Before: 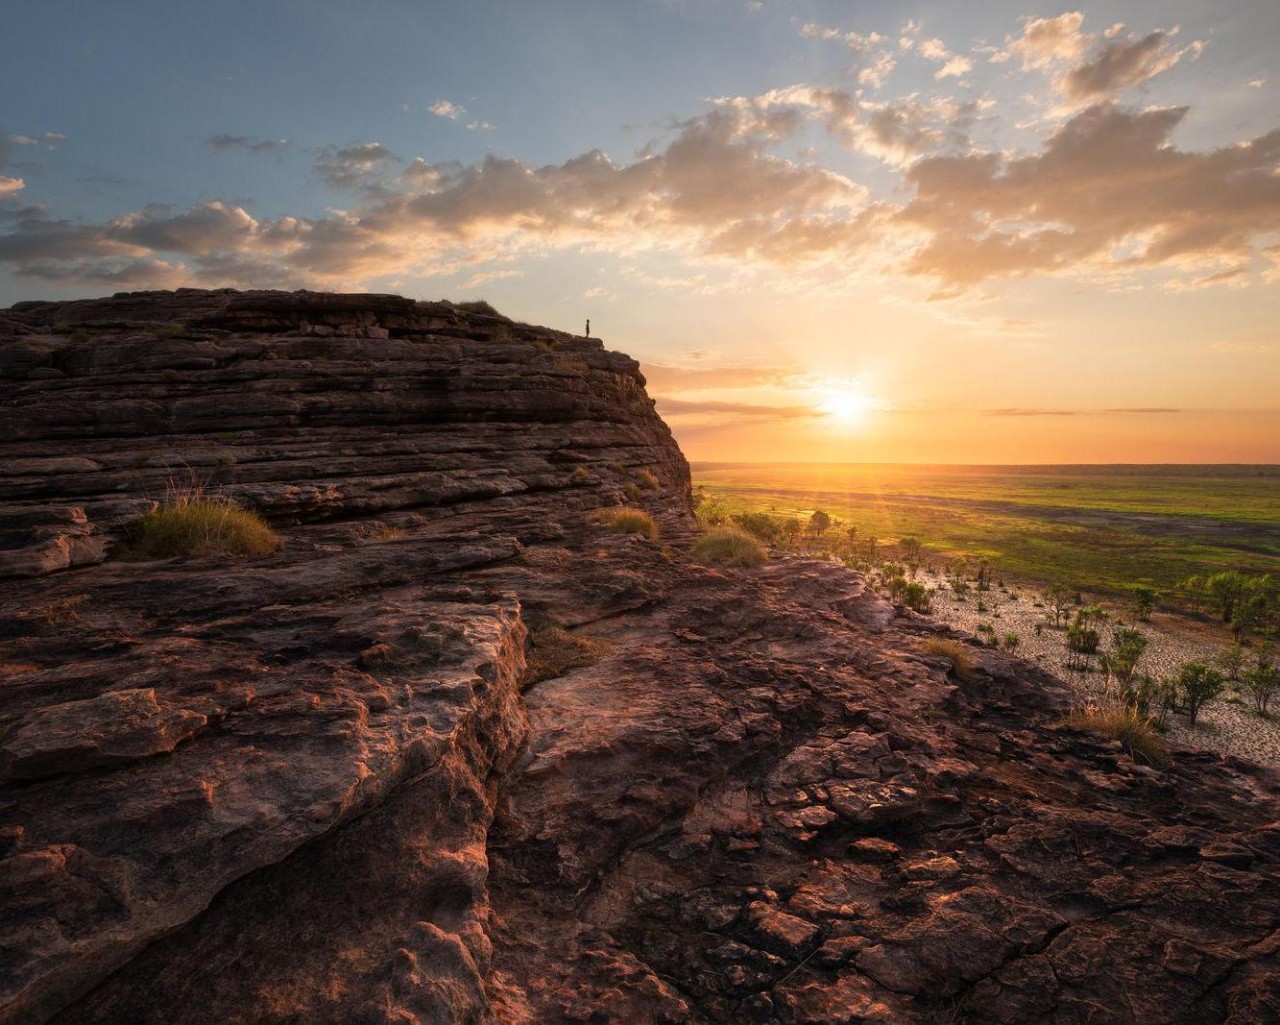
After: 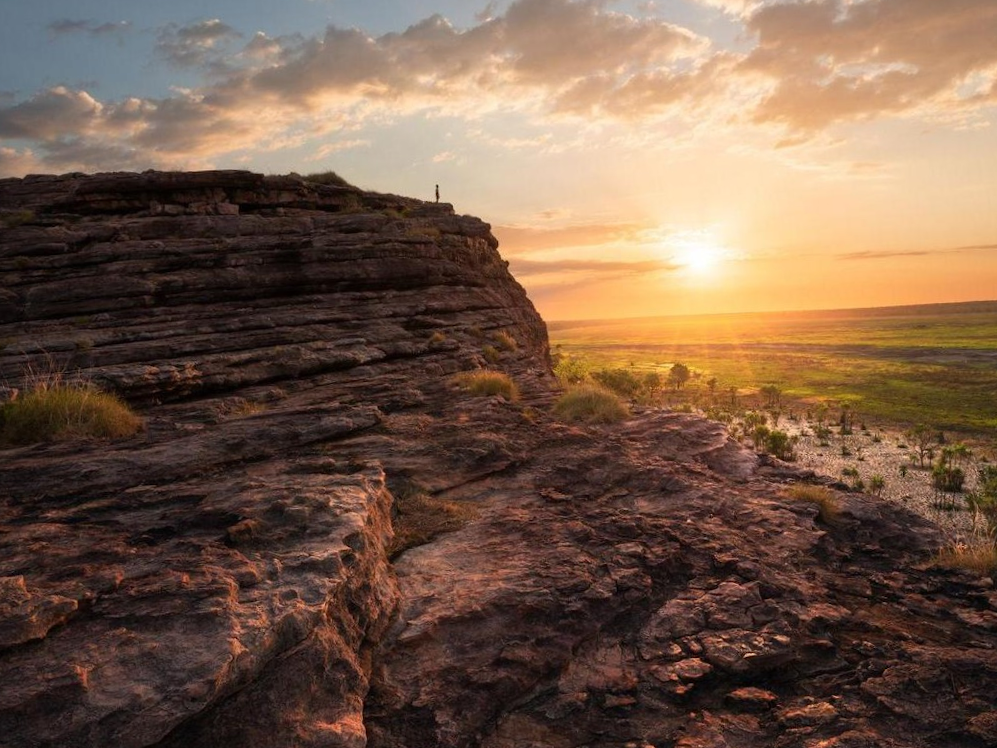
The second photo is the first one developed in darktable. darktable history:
rotate and perspective: rotation -3°, crop left 0.031, crop right 0.968, crop top 0.07, crop bottom 0.93
crop and rotate: left 10.071%, top 10.071%, right 10.02%, bottom 10.02%
